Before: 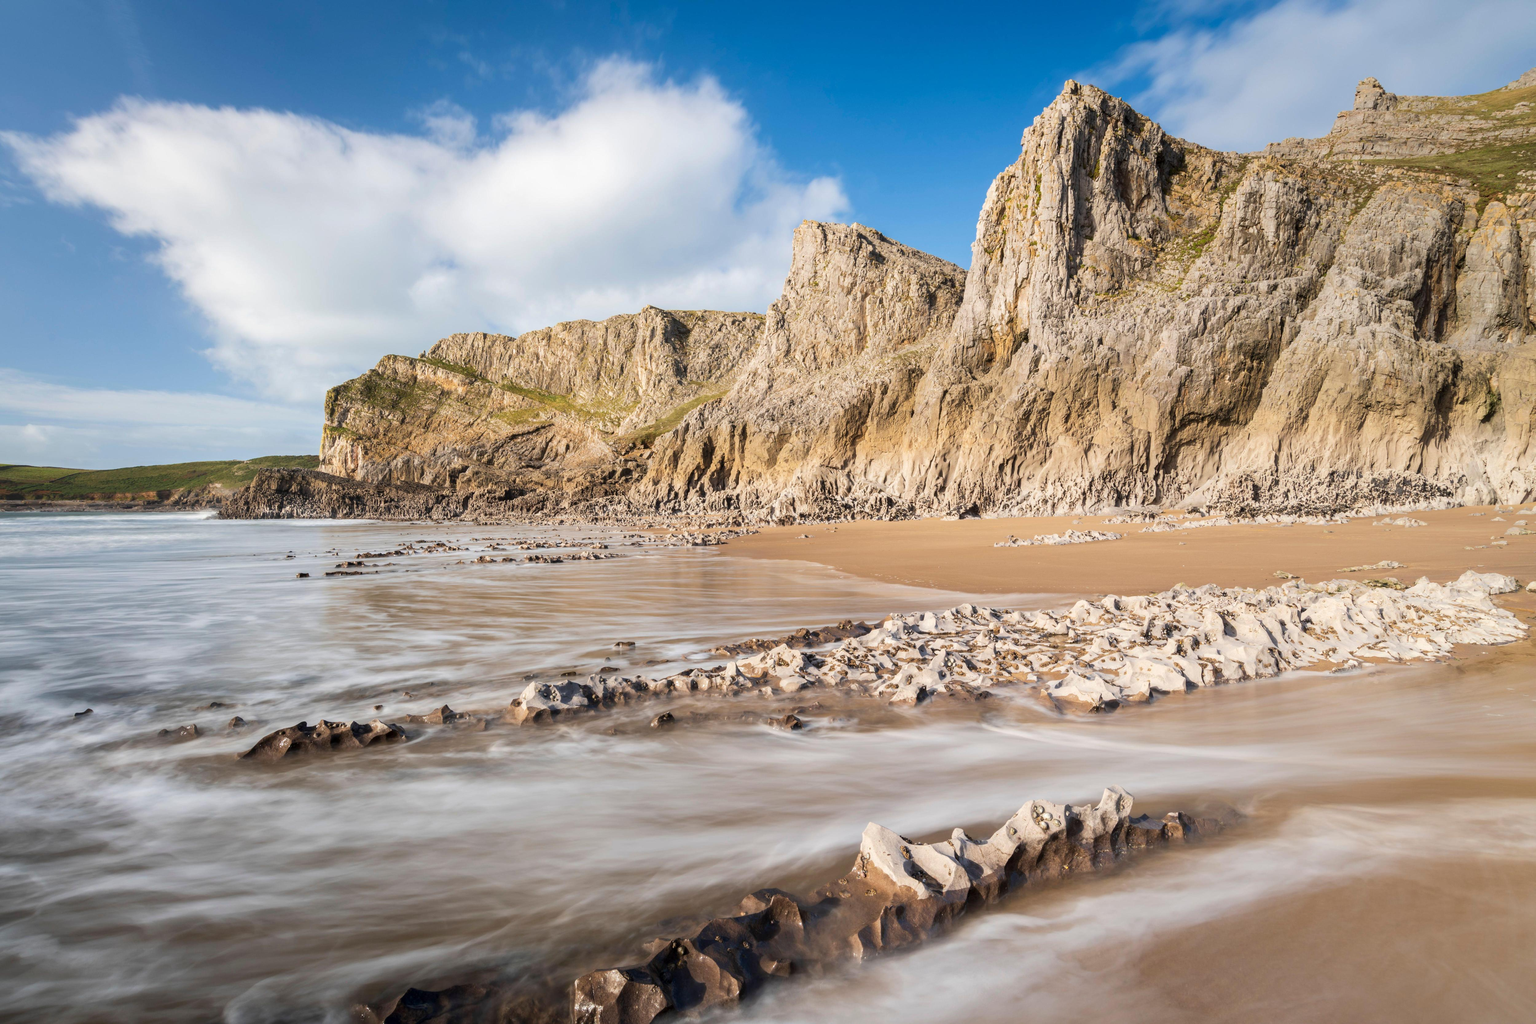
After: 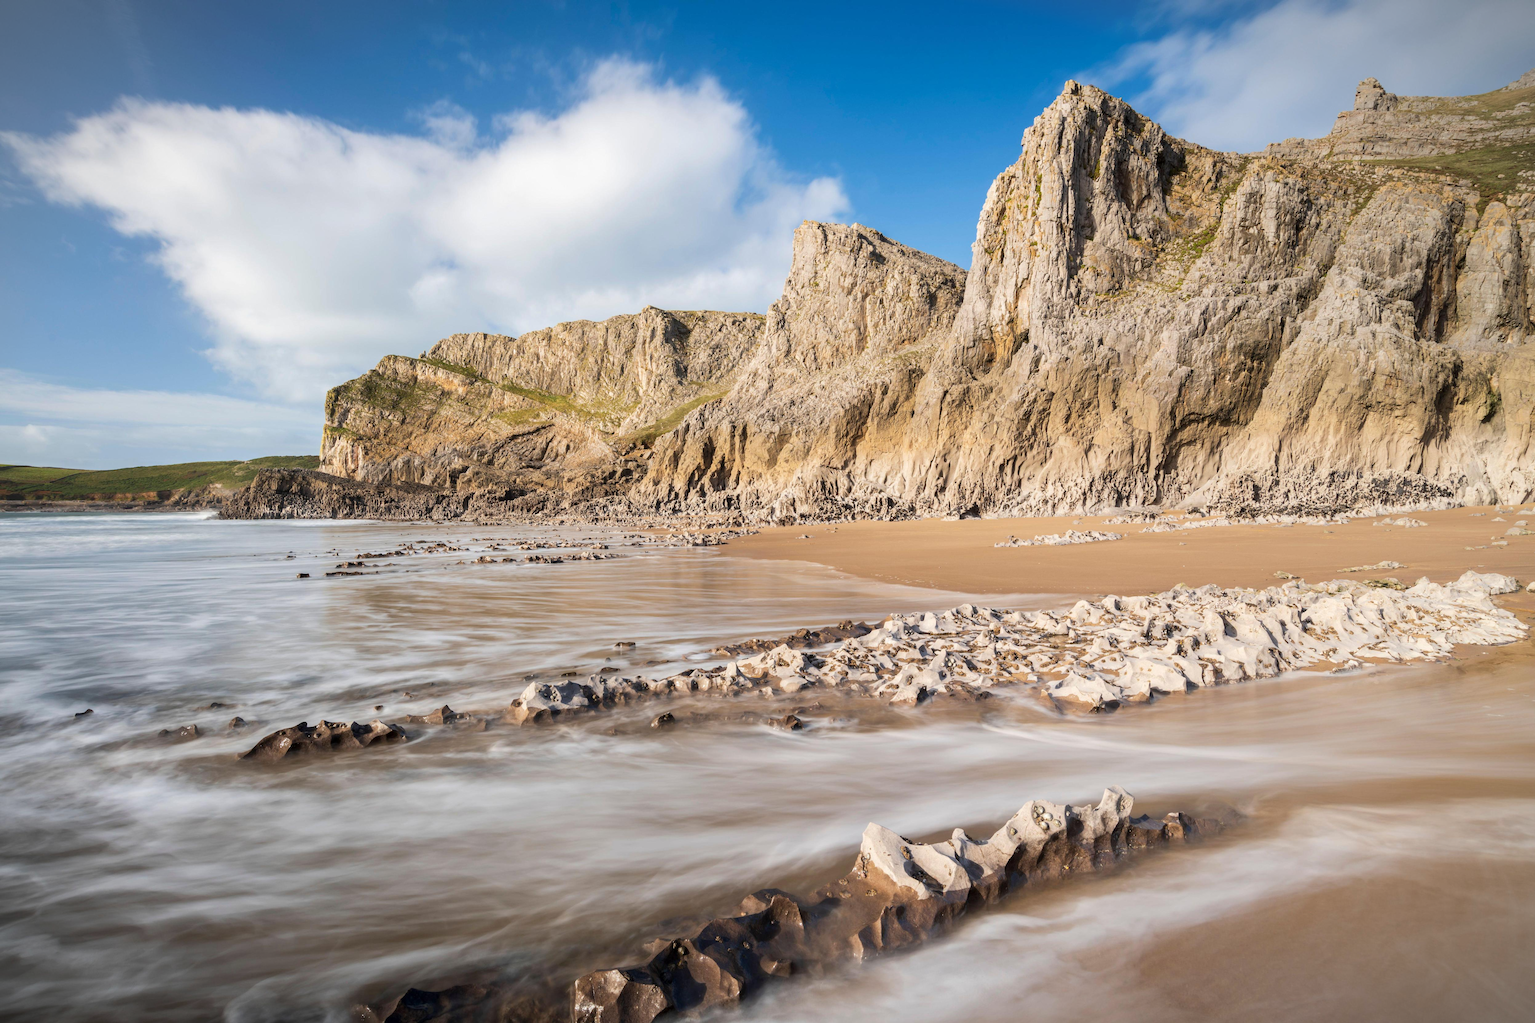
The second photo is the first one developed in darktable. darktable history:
vignetting: fall-off start 100.76%, width/height ratio 1.32
